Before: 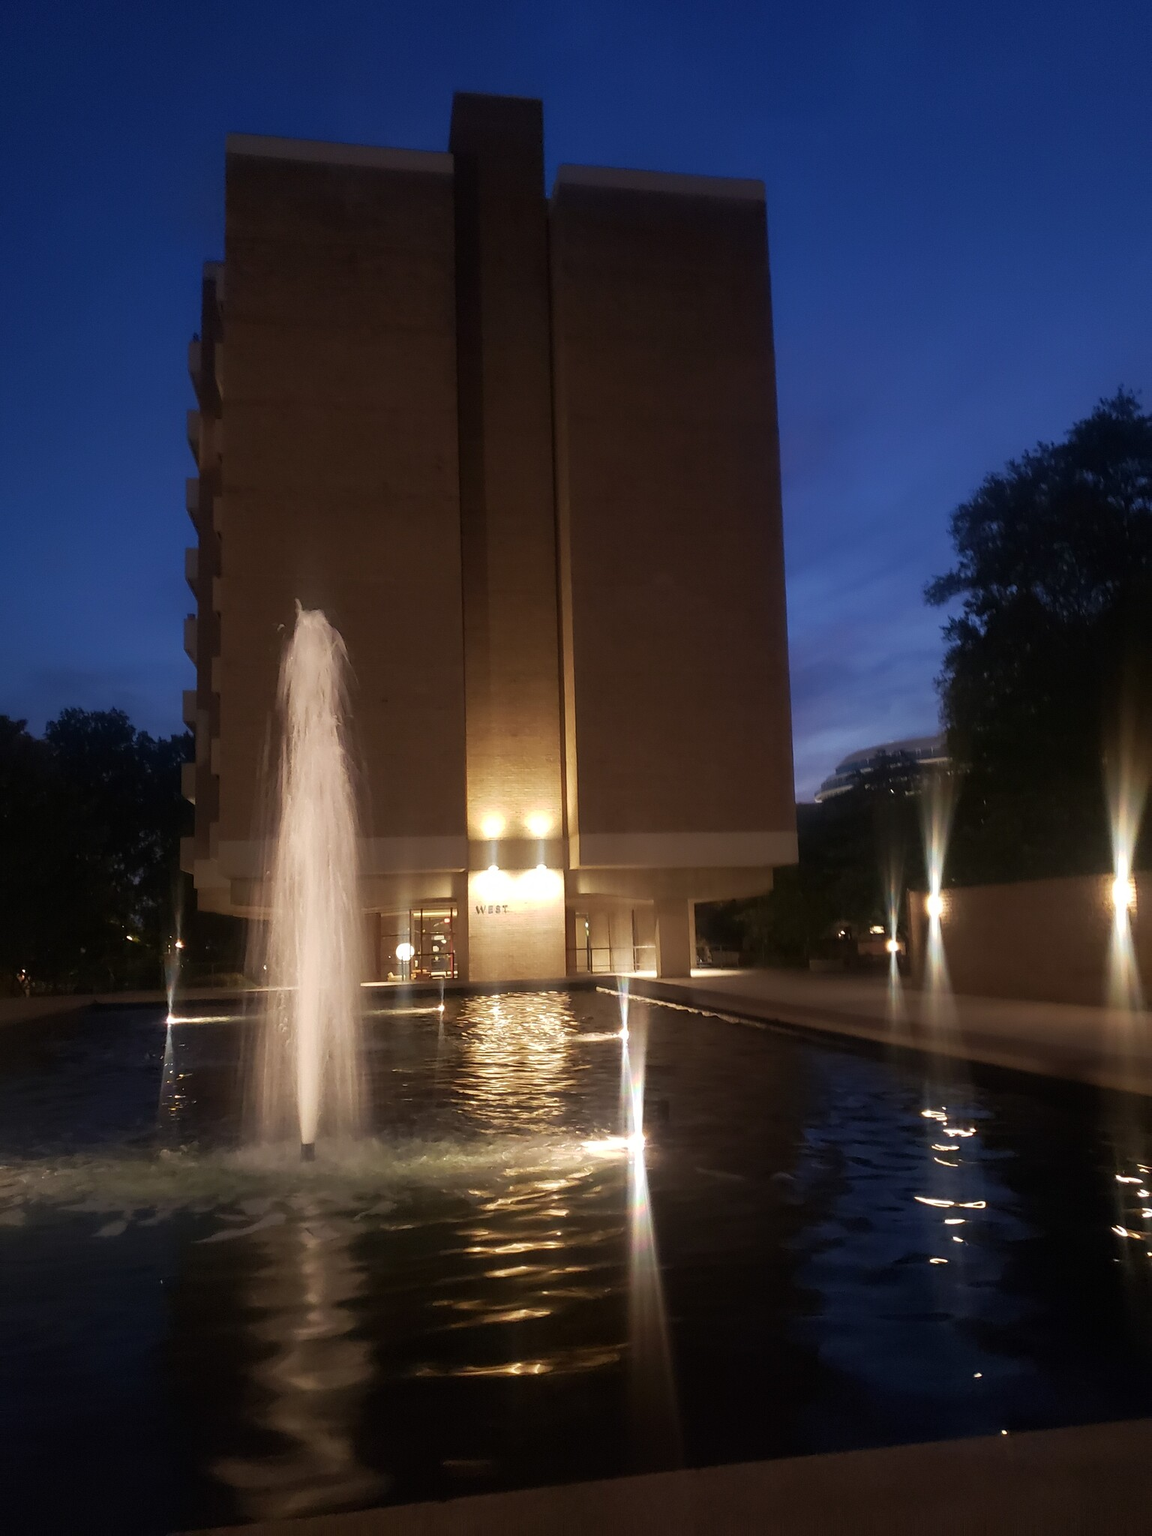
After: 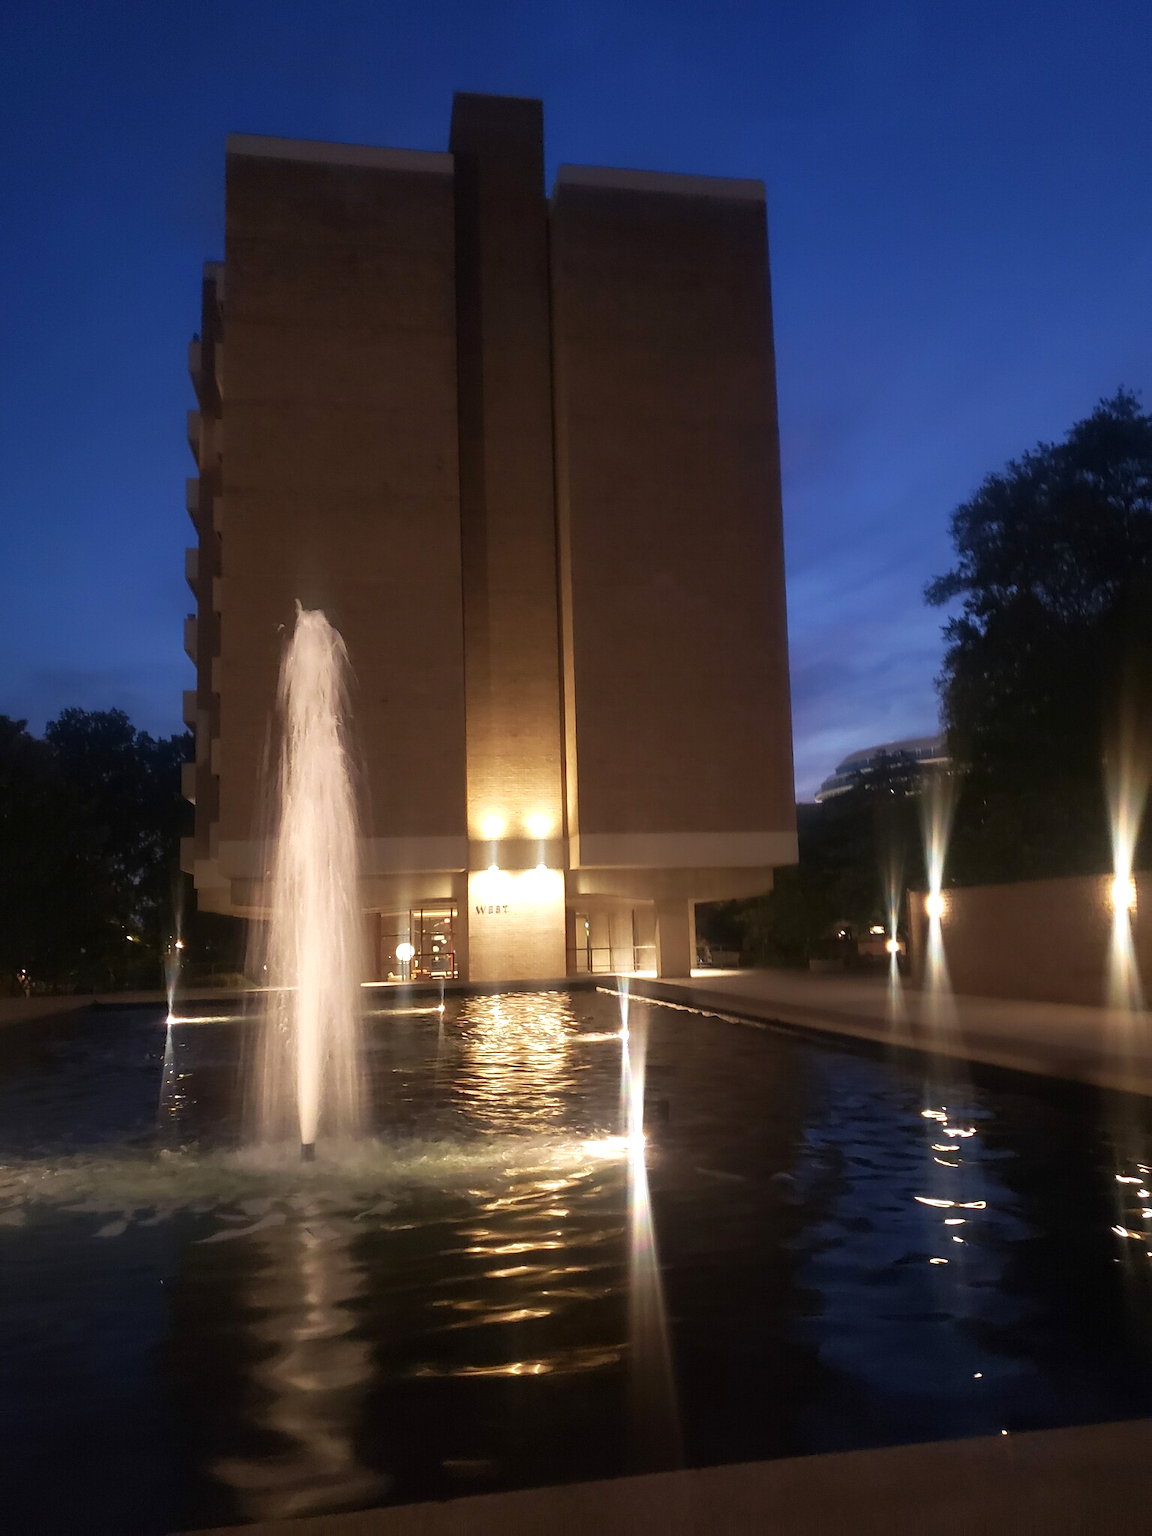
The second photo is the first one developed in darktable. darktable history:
exposure: black level correction 0, exposure 0.399 EV, compensate highlight preservation false
